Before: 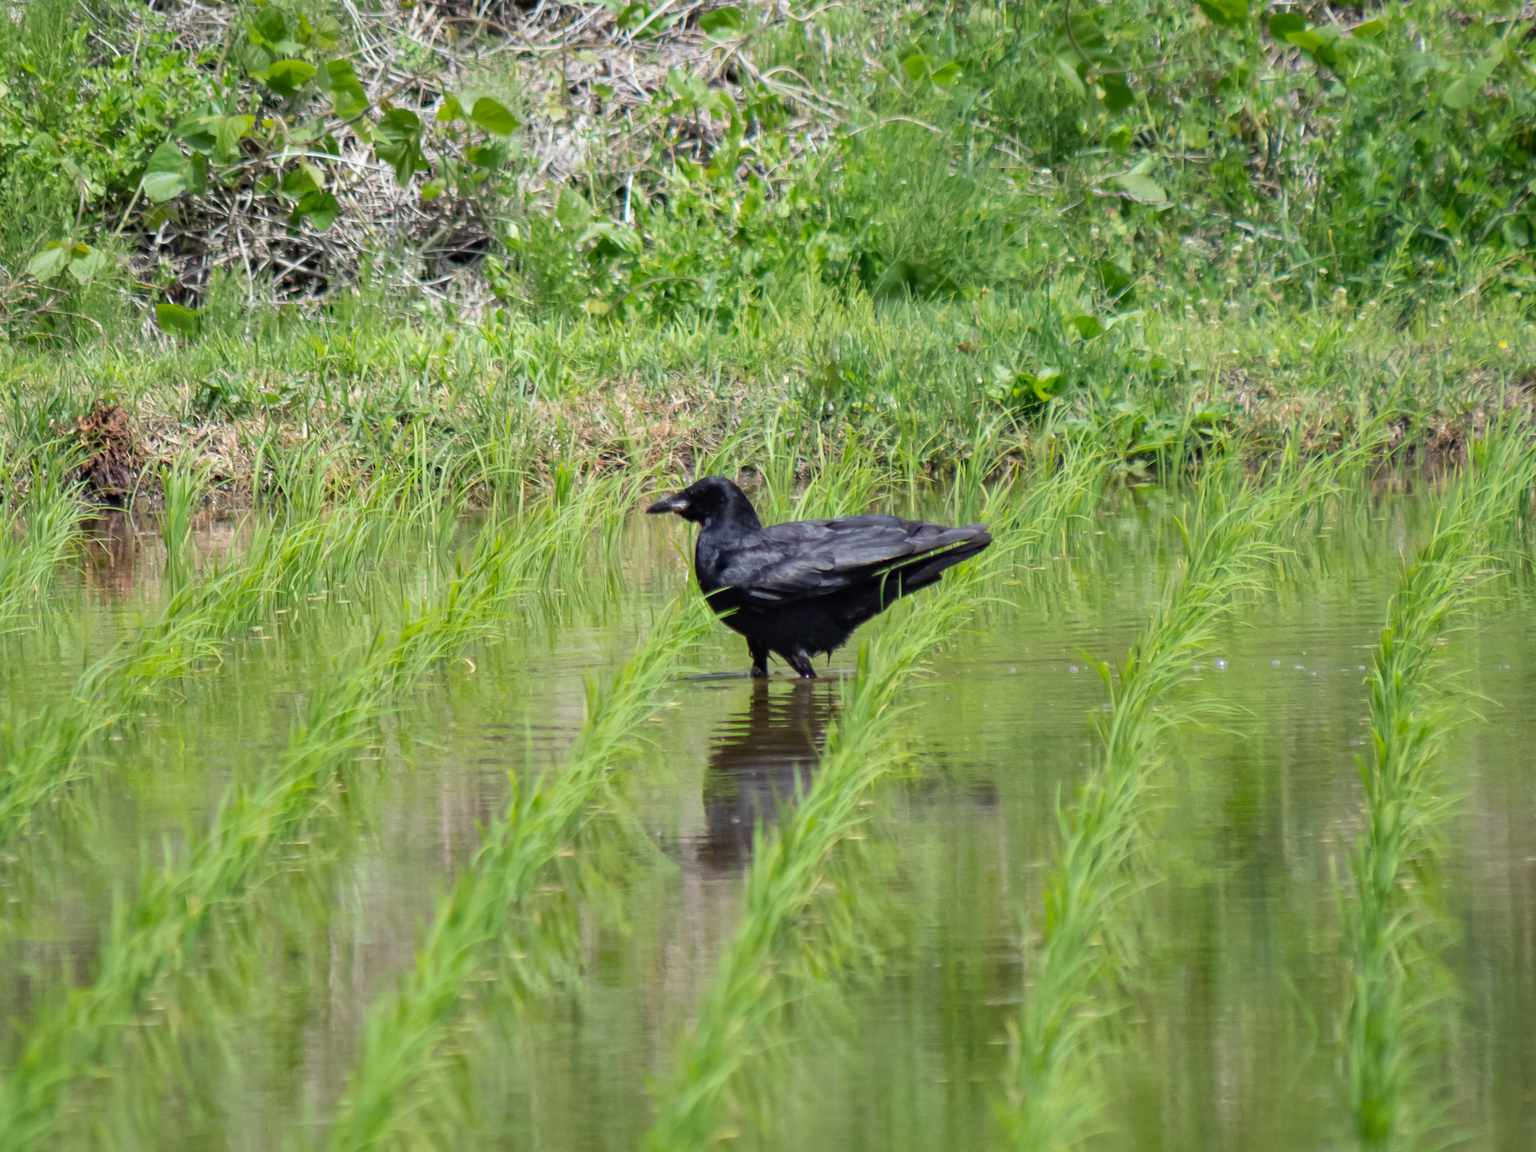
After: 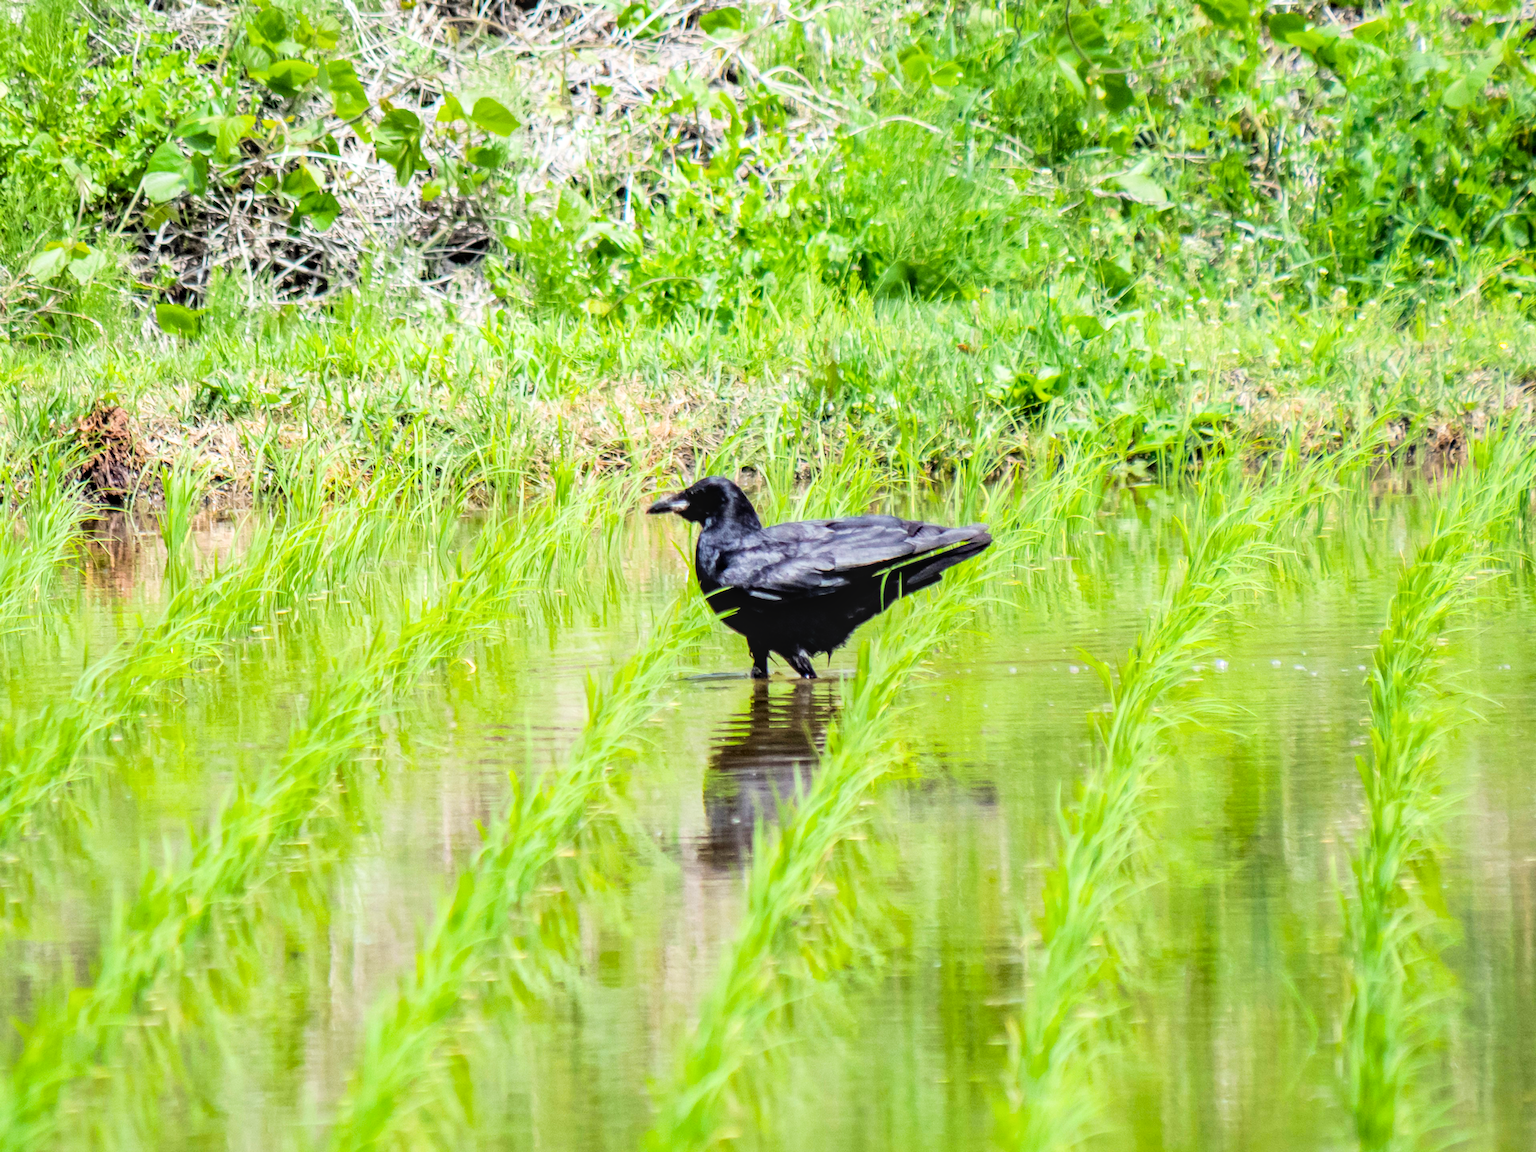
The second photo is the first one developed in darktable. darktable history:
color balance rgb: perceptual saturation grading › global saturation 20%, global vibrance 20%
filmic rgb: black relative exposure -5 EV, hardness 2.88, contrast 1.3, highlights saturation mix -30%
exposure: black level correction 0, exposure 1.2 EV, compensate exposure bias true, compensate highlight preservation false
local contrast: on, module defaults
